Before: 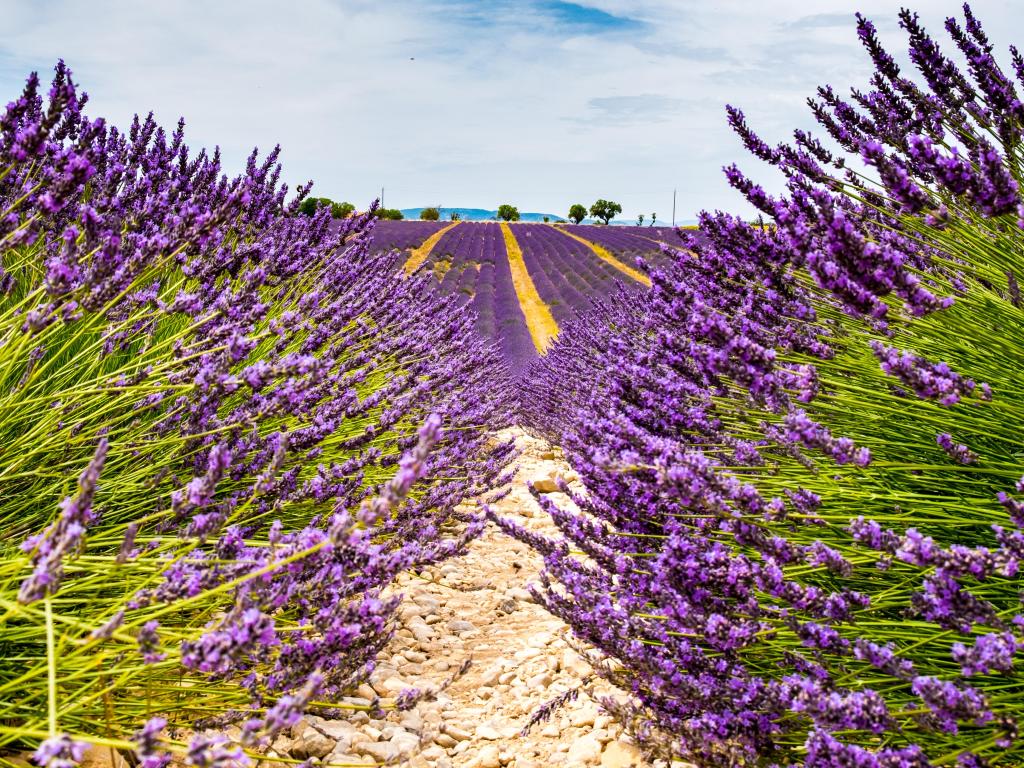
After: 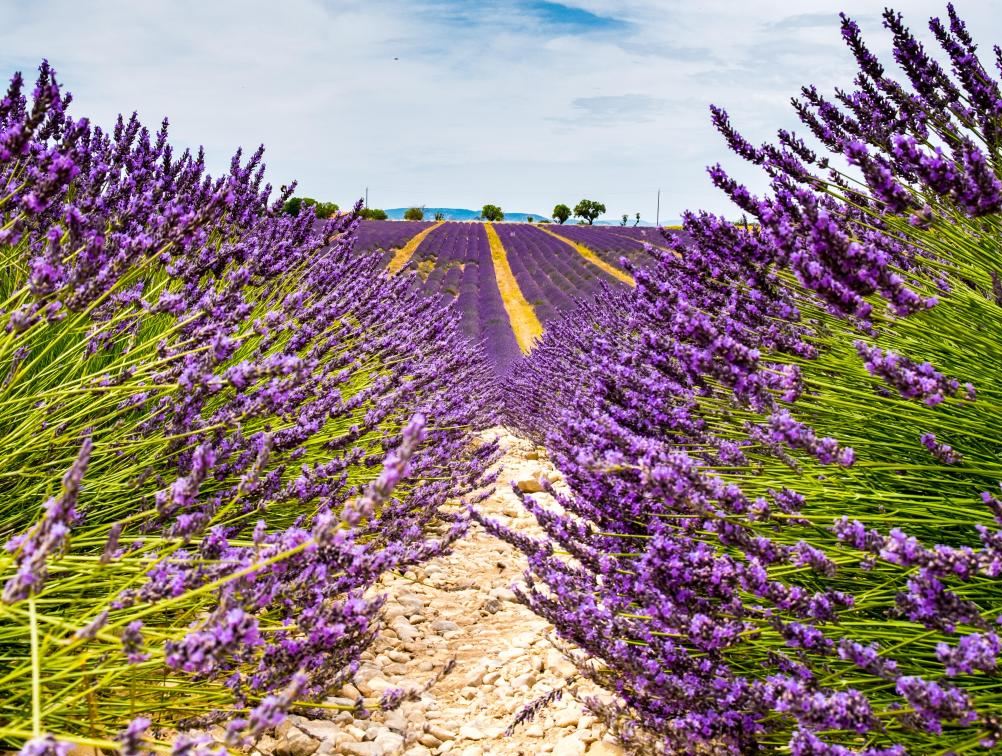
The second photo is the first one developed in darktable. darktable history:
crop and rotate: left 1.584%, right 0.519%, bottom 1.498%
